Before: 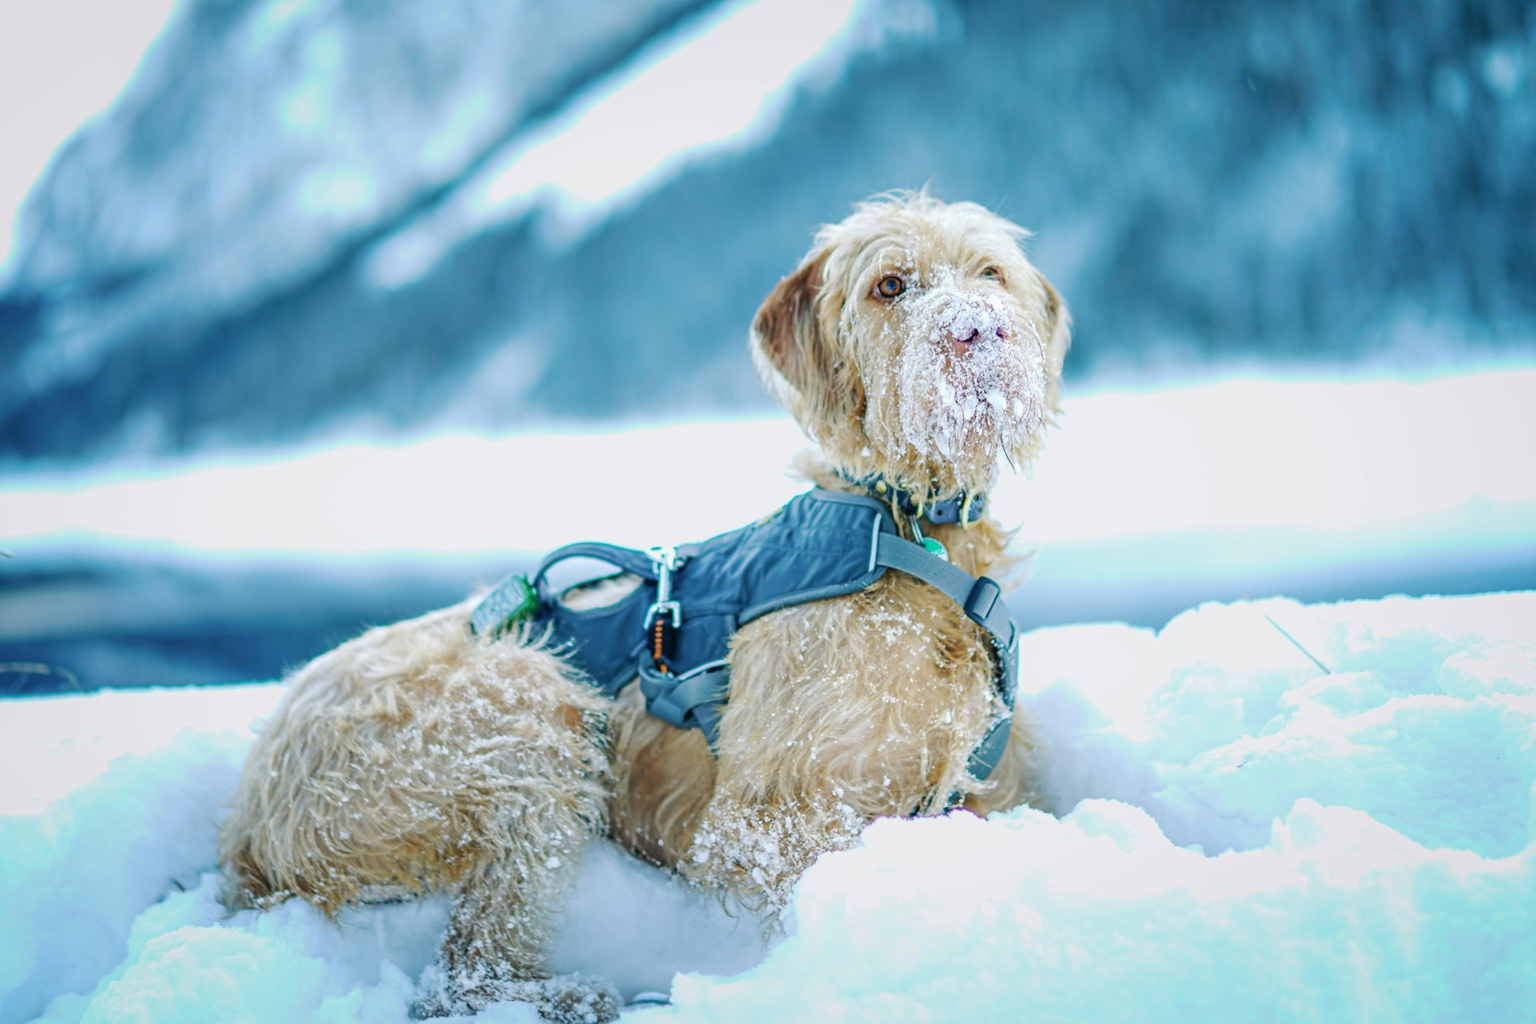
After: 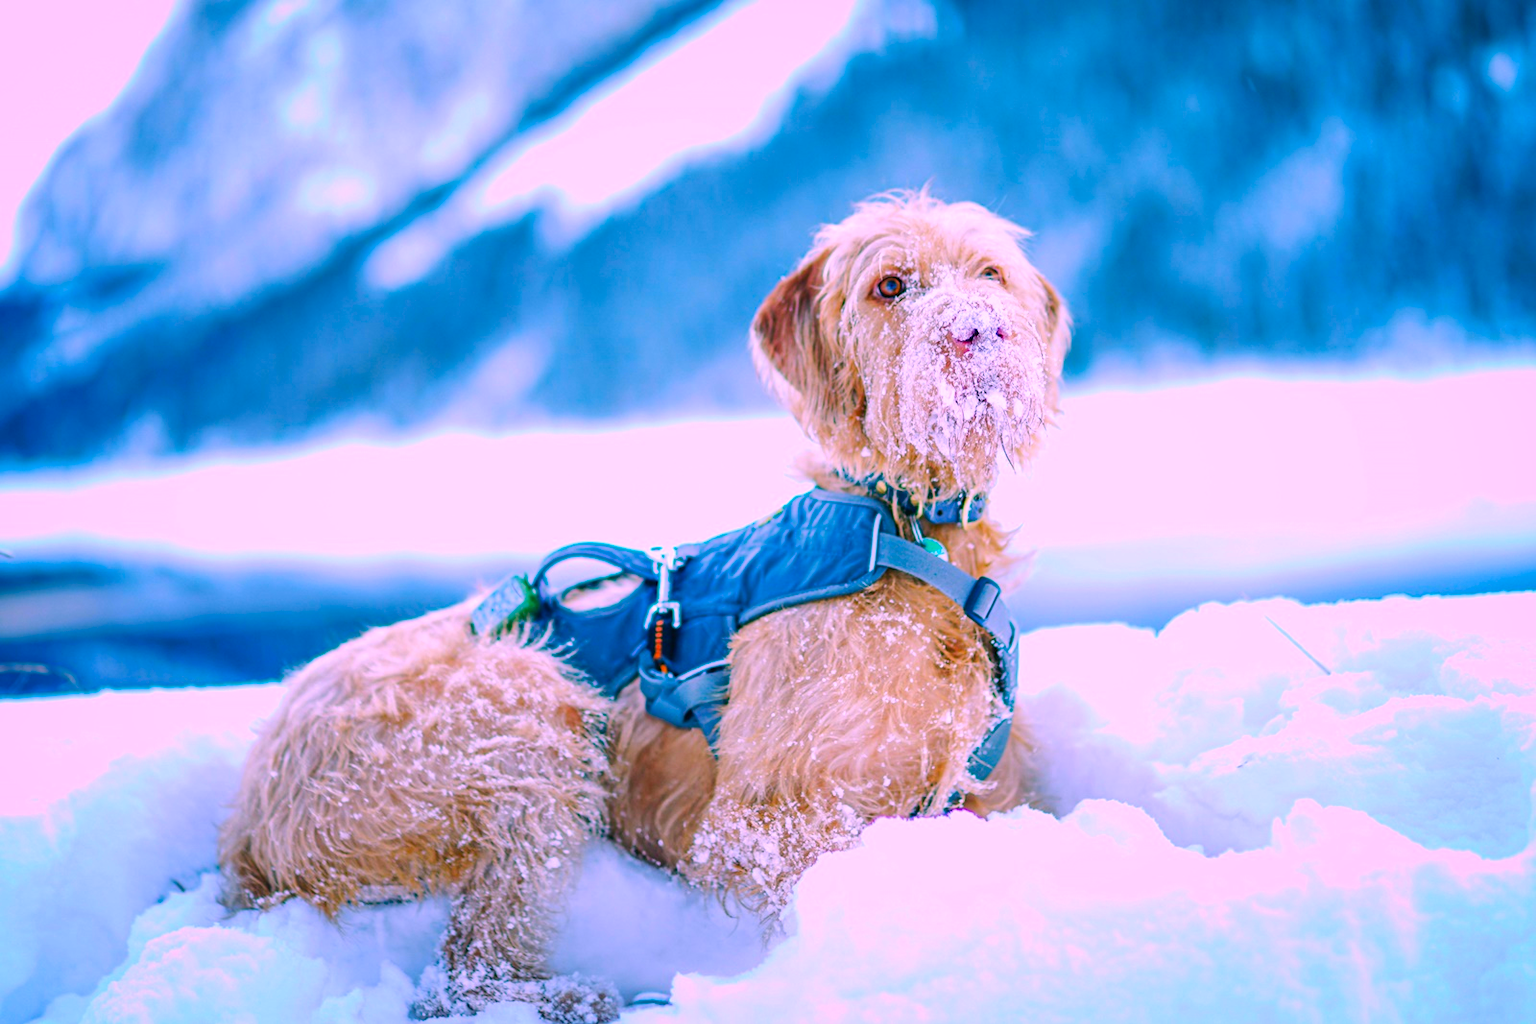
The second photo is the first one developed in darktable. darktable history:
exposure: compensate exposure bias true, compensate highlight preservation false
color correction: highlights a* 19.42, highlights b* -11.31, saturation 1.66
